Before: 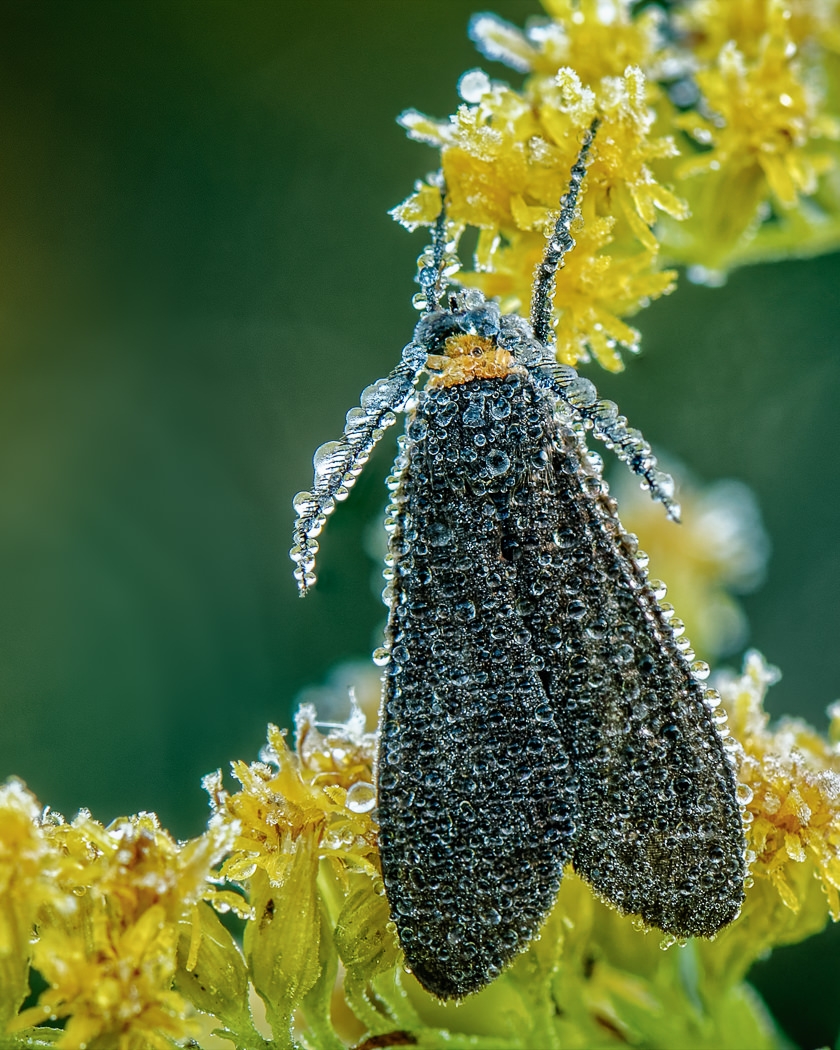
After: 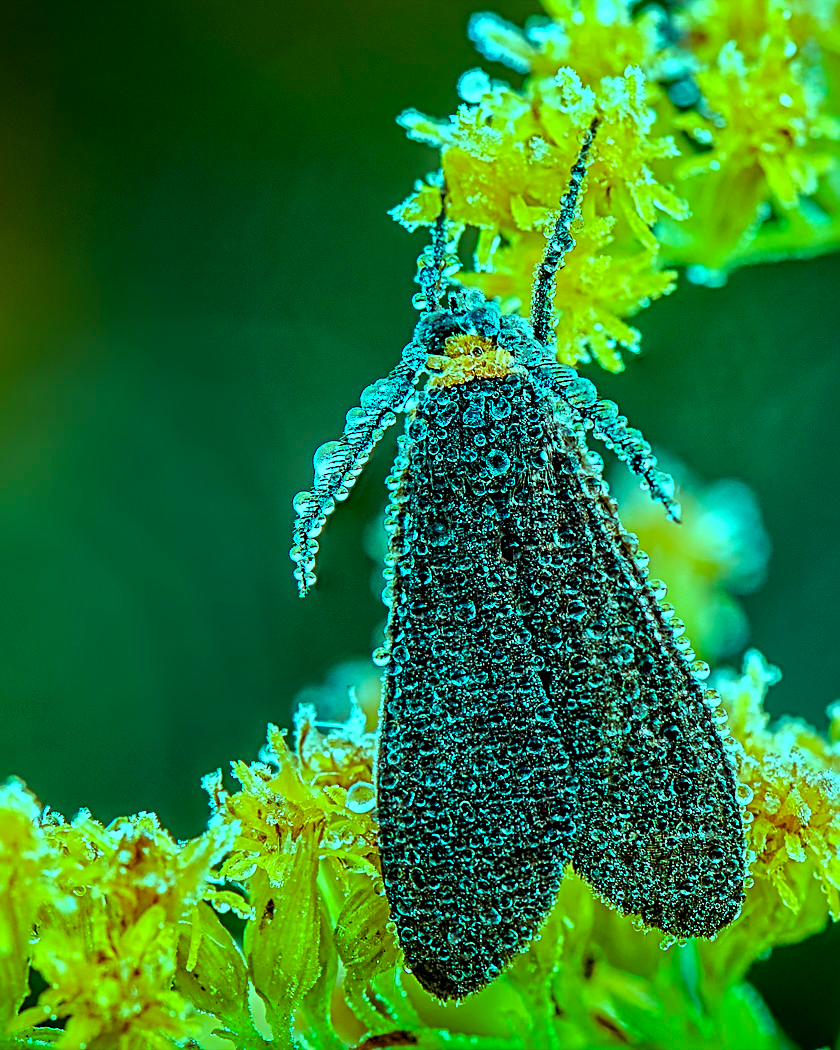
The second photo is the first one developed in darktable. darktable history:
sharpen: radius 2.973, amount 0.764
color balance rgb: highlights gain › luminance 19.953%, highlights gain › chroma 13.071%, highlights gain › hue 170.68°, linear chroma grading › global chroma 14.834%, perceptual saturation grading › global saturation 9.056%, perceptual saturation grading › highlights -13.859%, perceptual saturation grading › mid-tones 14.652%, perceptual saturation grading › shadows 23.186%
